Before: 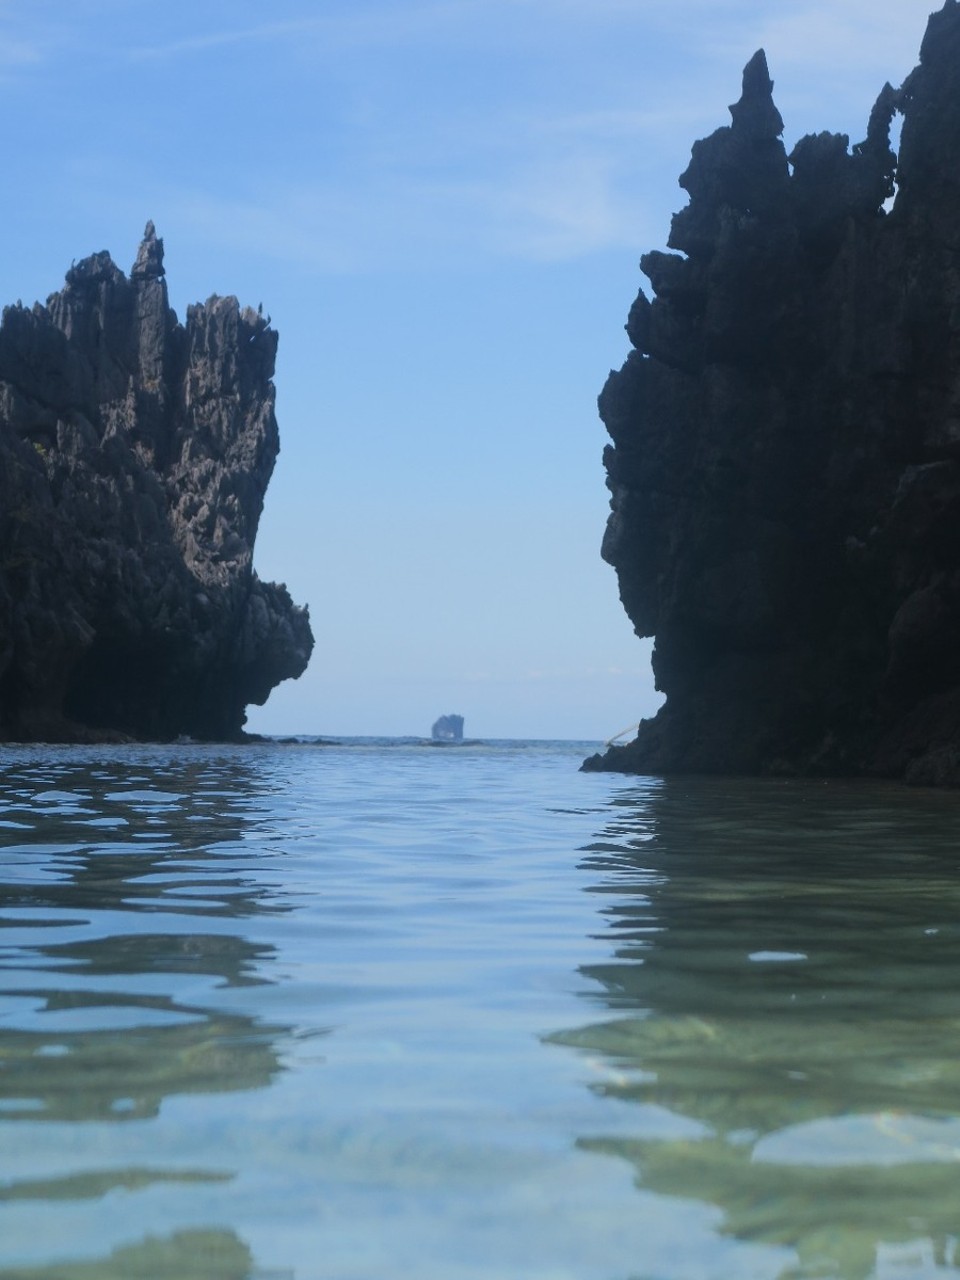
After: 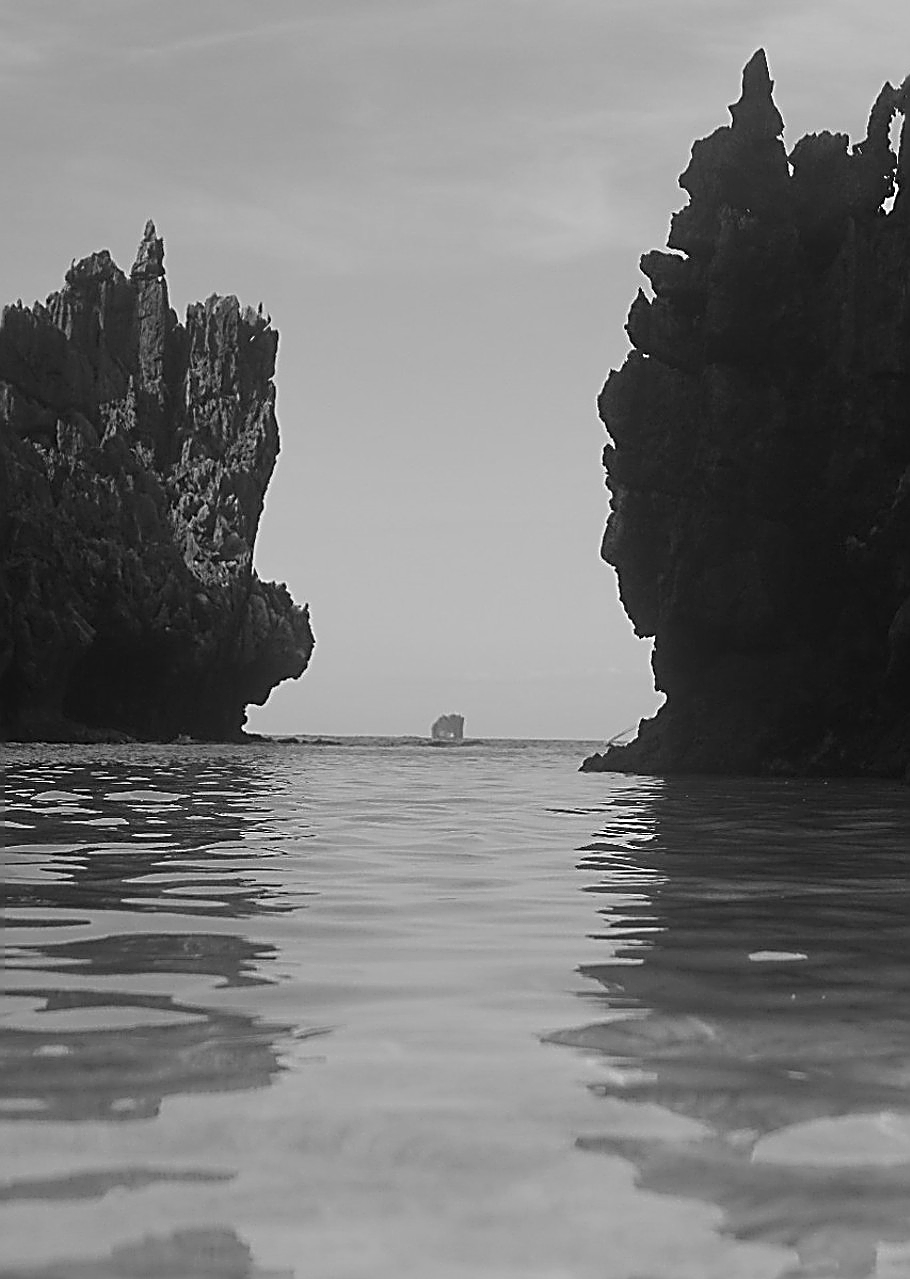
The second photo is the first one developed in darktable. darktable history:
crop and rotate: right 5.167%
sharpen: amount 1.861
monochrome: a 32, b 64, size 2.3
